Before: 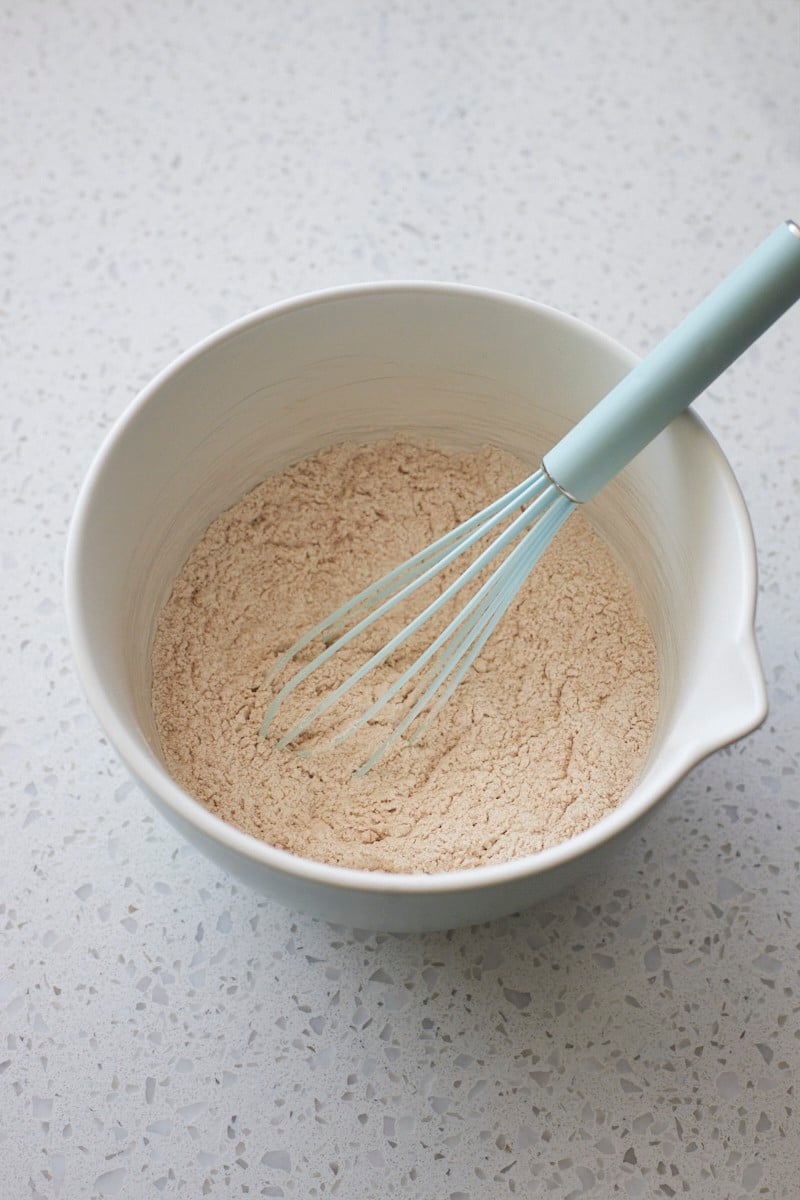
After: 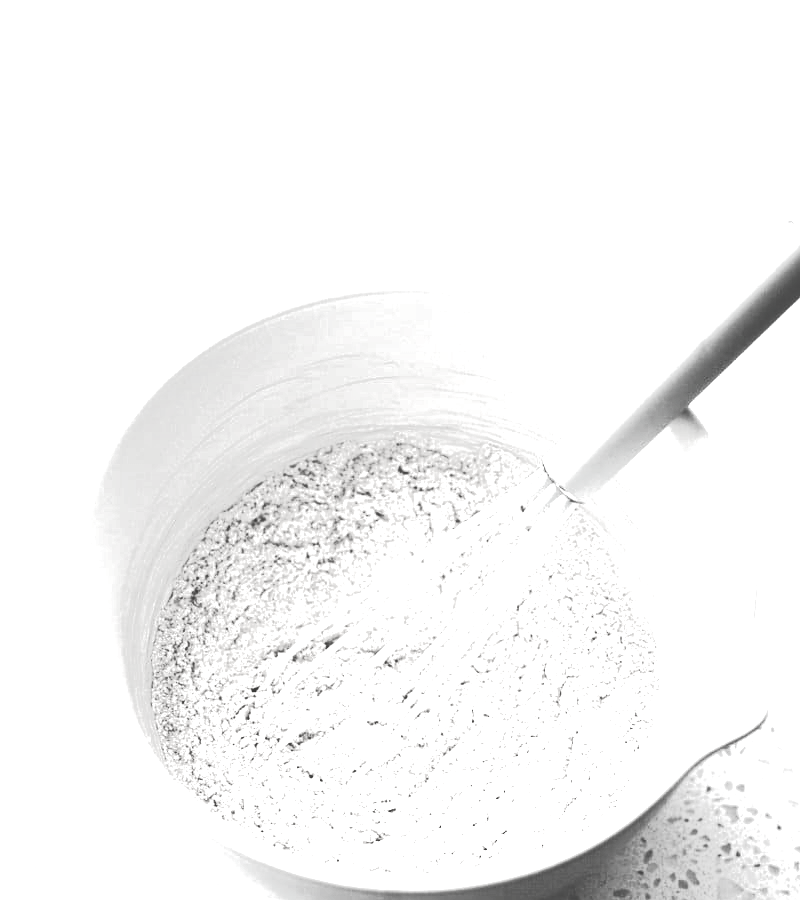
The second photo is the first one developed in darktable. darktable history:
color balance rgb: power › chroma 0.301%, power › hue 22.63°, perceptual saturation grading › global saturation 30.18%, global vibrance 20%
tone curve: curves: ch0 [(0, 0) (0.003, 0.231) (0.011, 0.231) (0.025, 0.231) (0.044, 0.231) (0.069, 0.235) (0.1, 0.24) (0.136, 0.246) (0.177, 0.256) (0.224, 0.279) (0.277, 0.313) (0.335, 0.354) (0.399, 0.428) (0.468, 0.514) (0.543, 0.61) (0.623, 0.728) (0.709, 0.808) (0.801, 0.873) (0.898, 0.909) (1, 1)], color space Lab, independent channels, preserve colors none
crop: bottom 24.98%
exposure: black level correction 0, exposure 1.755 EV, compensate exposure bias true, compensate highlight preservation false
contrast brightness saturation: contrast -0.026, brightness -0.581, saturation -0.986
